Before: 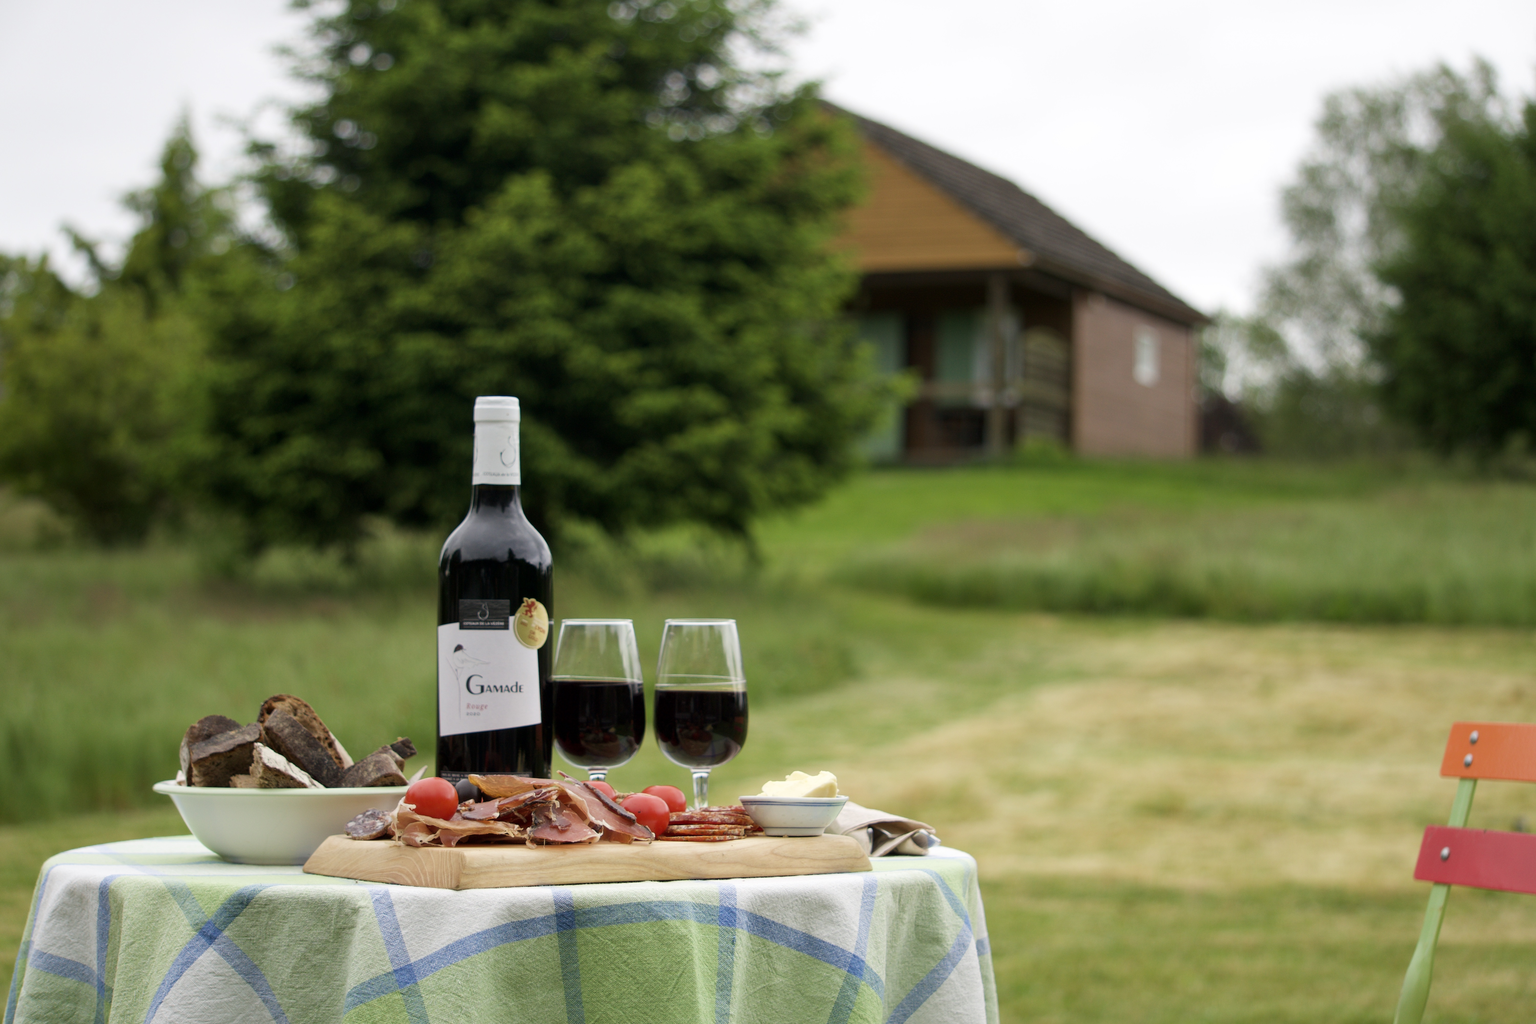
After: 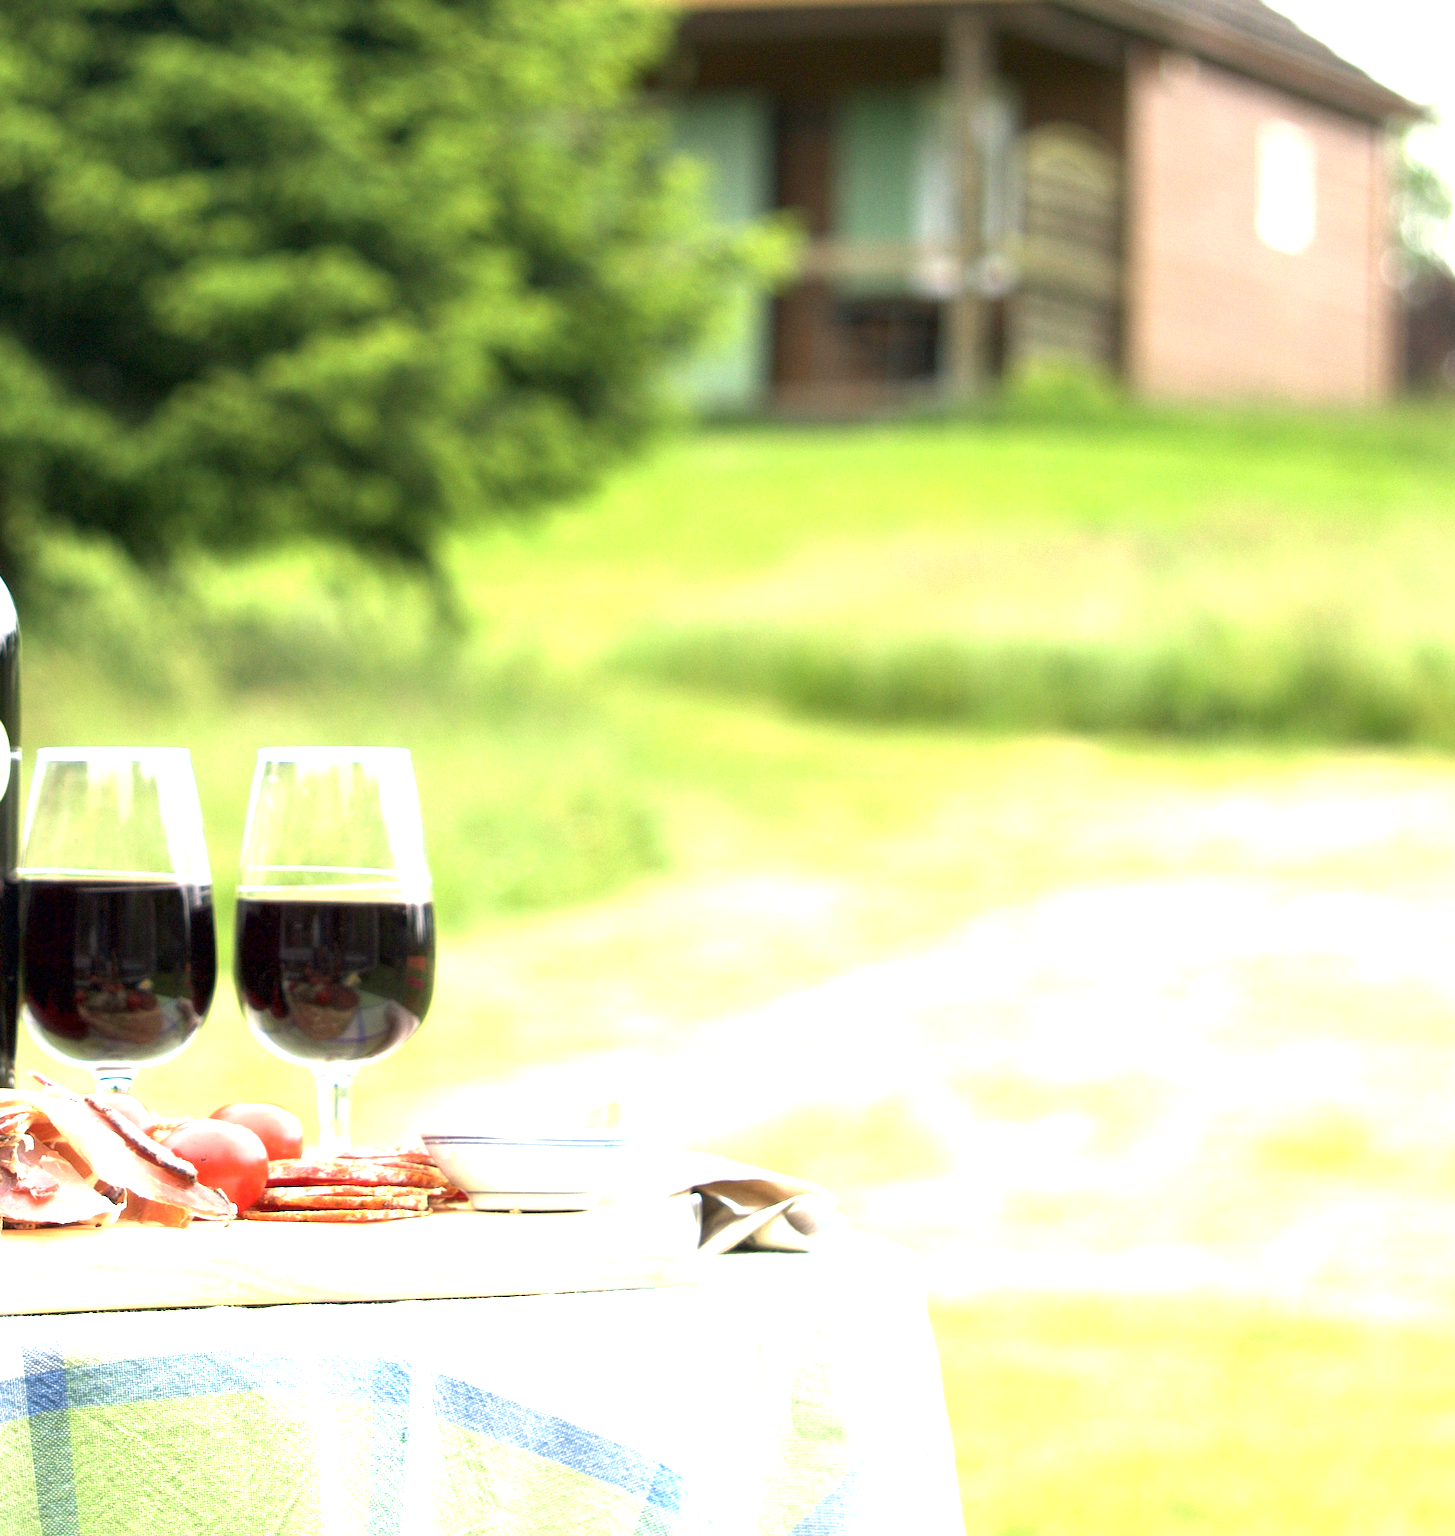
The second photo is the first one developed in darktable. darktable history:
crop: left 35.432%, top 26.233%, right 20.145%, bottom 3.432%
exposure: exposure 2.25 EV, compensate highlight preservation false
